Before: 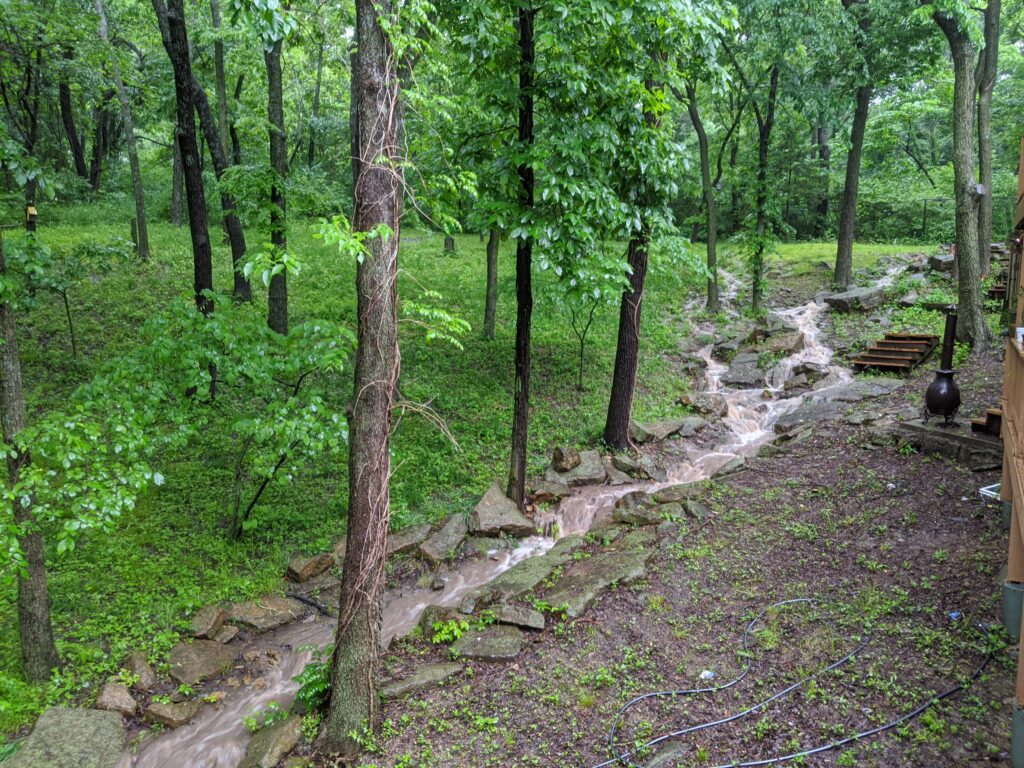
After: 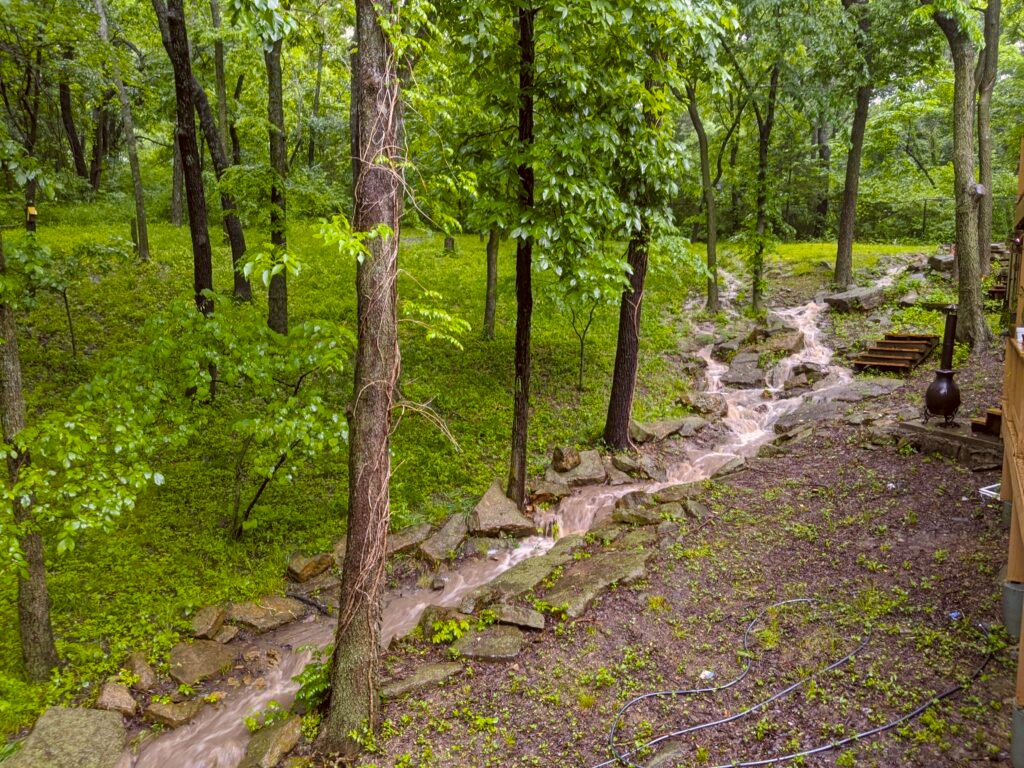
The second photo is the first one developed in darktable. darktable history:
color correction: highlights a* 10.21, highlights b* 9.79, shadows a* 8.61, shadows b* 7.88, saturation 0.8
color contrast: green-magenta contrast 0.8, blue-yellow contrast 1.1, unbound 0
color balance rgb: perceptual saturation grading › global saturation 30%, global vibrance 20%
color balance: output saturation 110%
